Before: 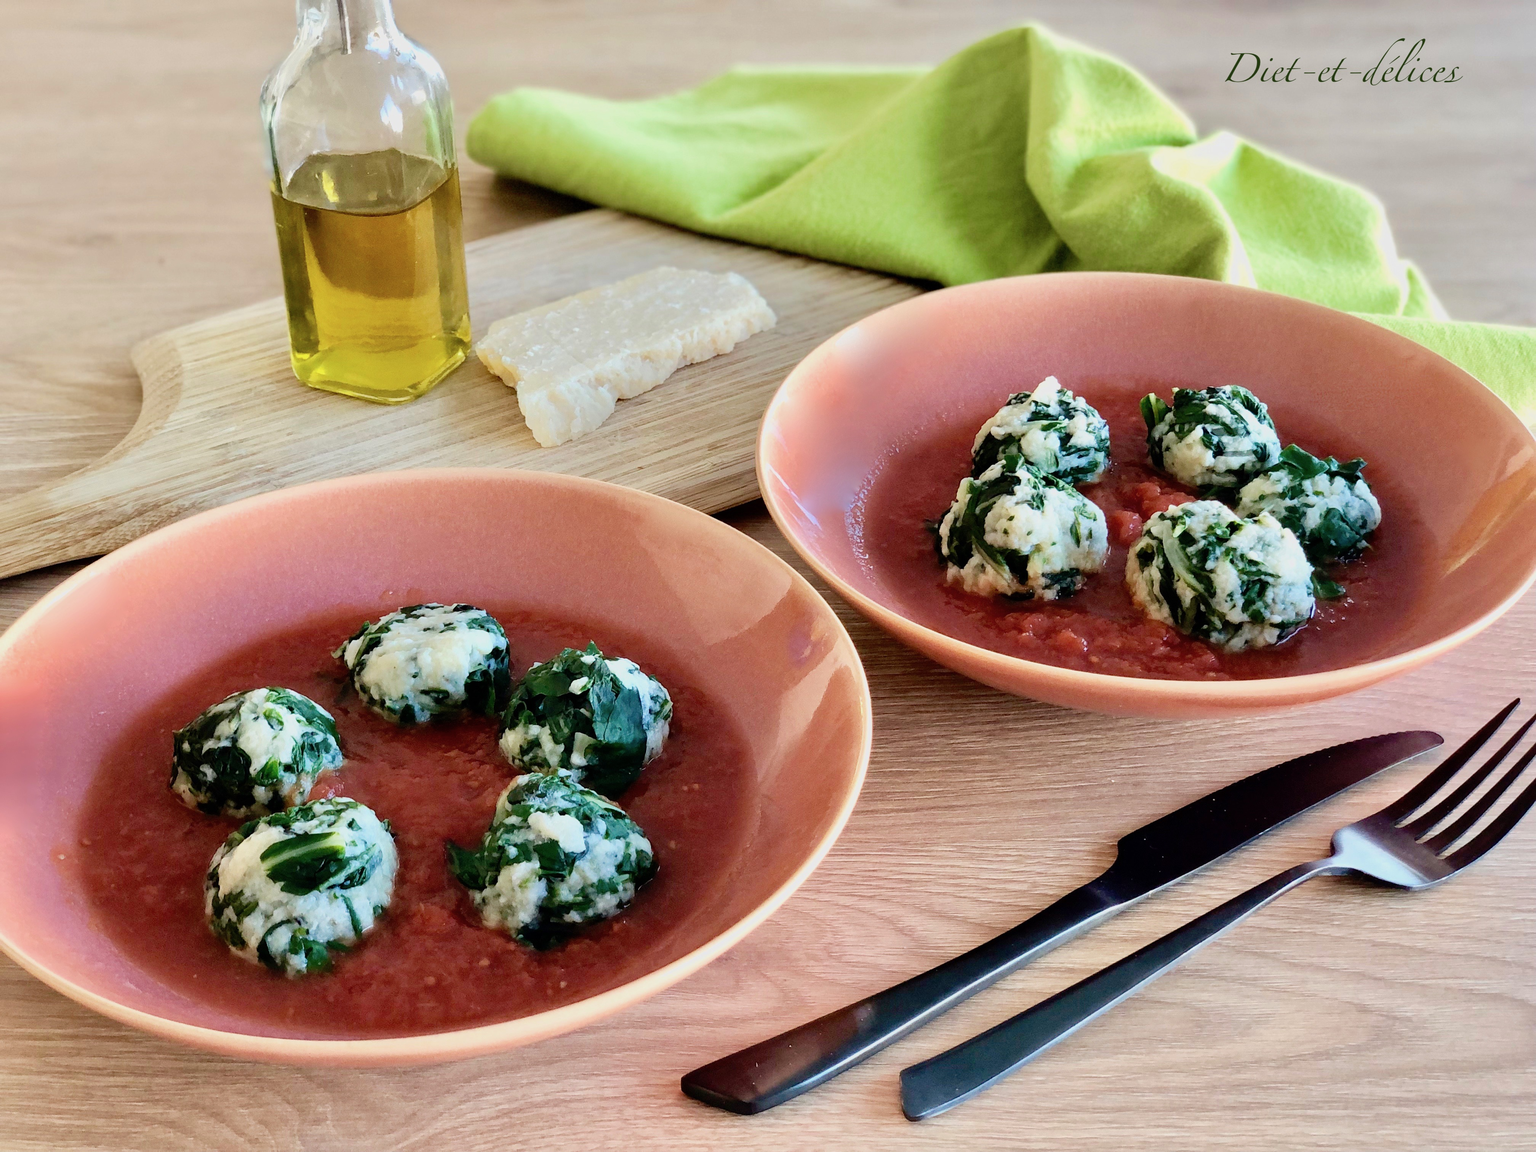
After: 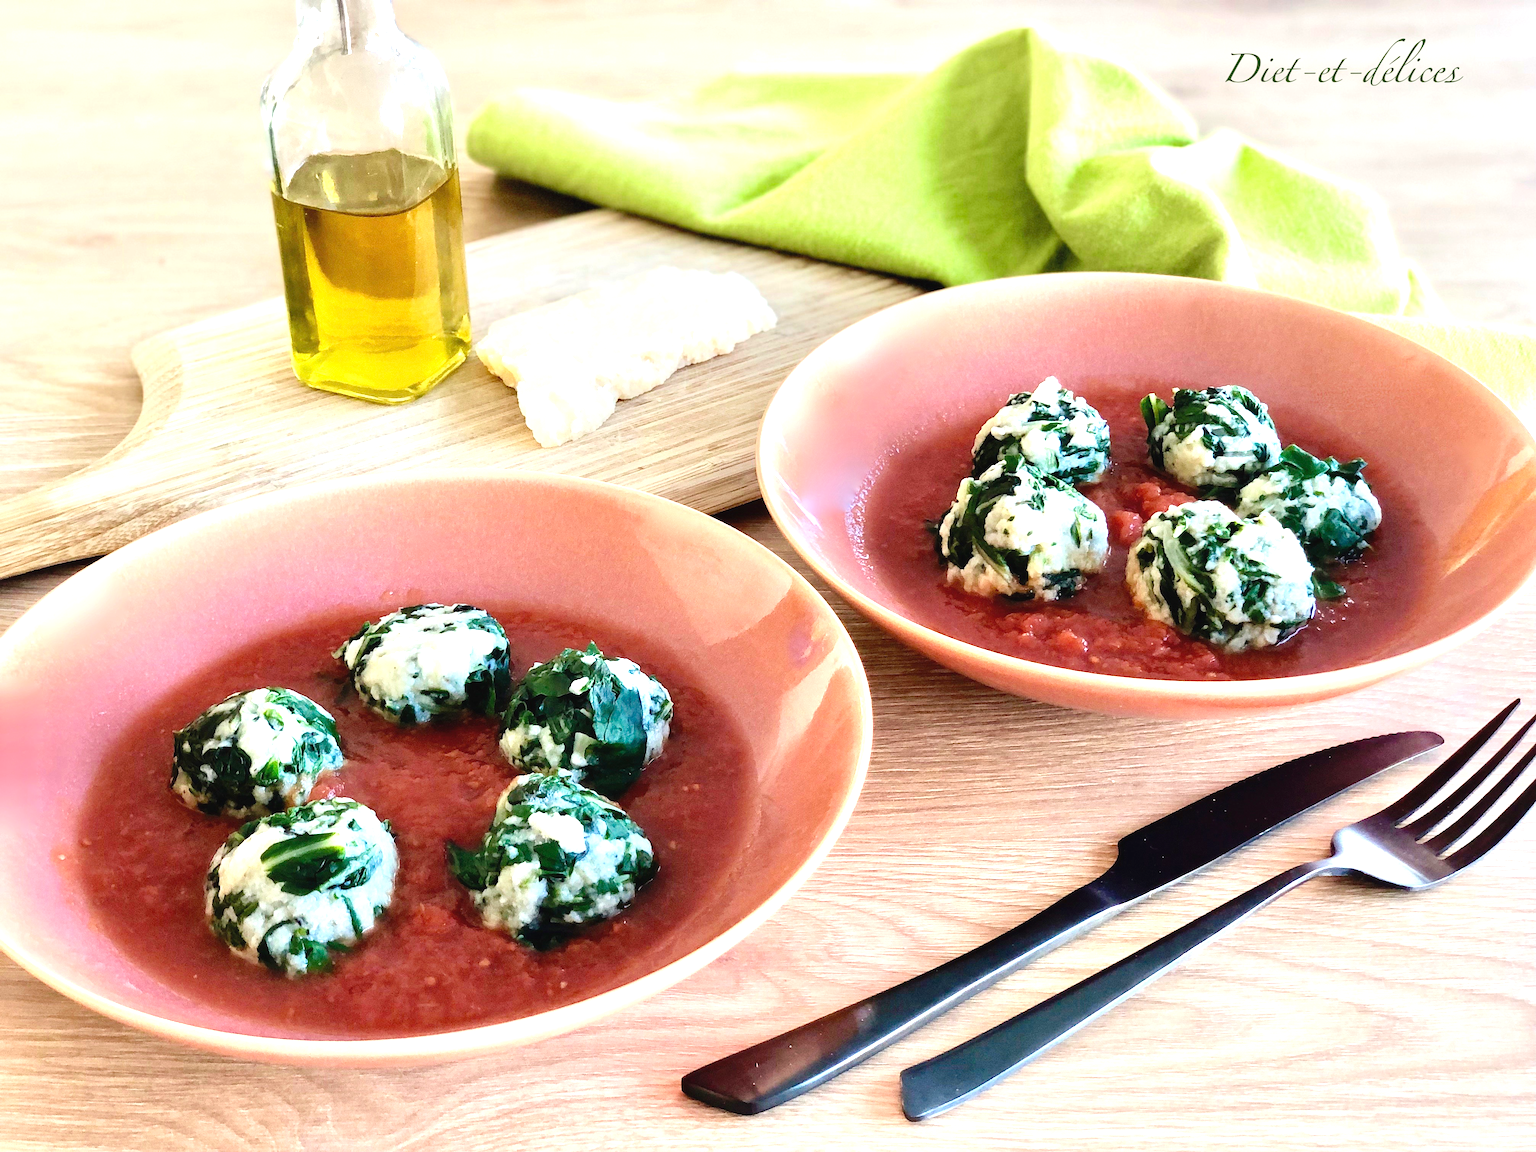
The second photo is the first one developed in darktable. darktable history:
tone curve: curves: ch0 [(0, 0) (0.003, 0.003) (0.011, 0.011) (0.025, 0.025) (0.044, 0.044) (0.069, 0.069) (0.1, 0.099) (0.136, 0.135) (0.177, 0.176) (0.224, 0.223) (0.277, 0.275) (0.335, 0.333) (0.399, 0.396) (0.468, 0.465) (0.543, 0.546) (0.623, 0.625) (0.709, 0.711) (0.801, 0.802) (0.898, 0.898) (1, 1)], preserve colors none
exposure: black level correction -0.005, exposure 1 EV, compensate highlight preservation false
